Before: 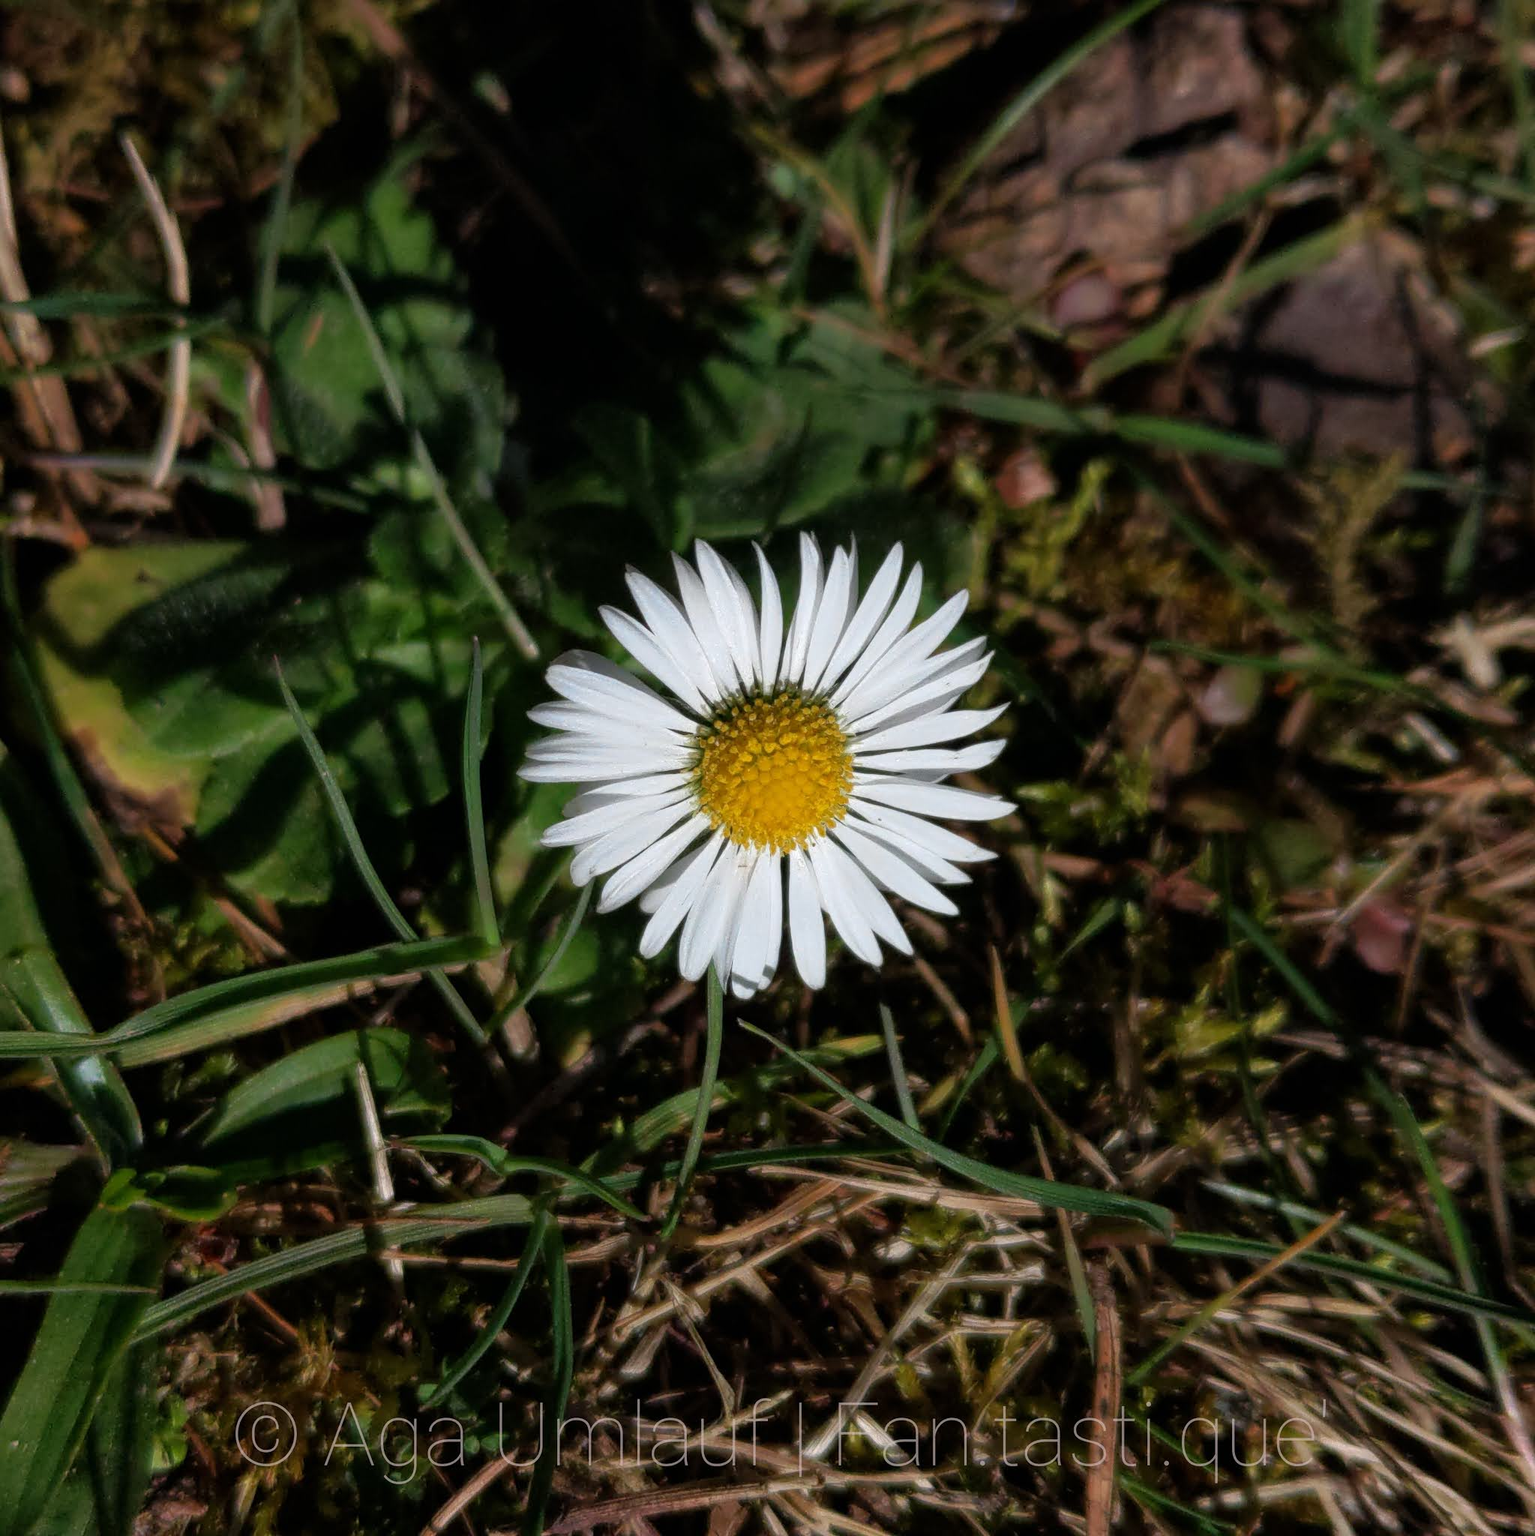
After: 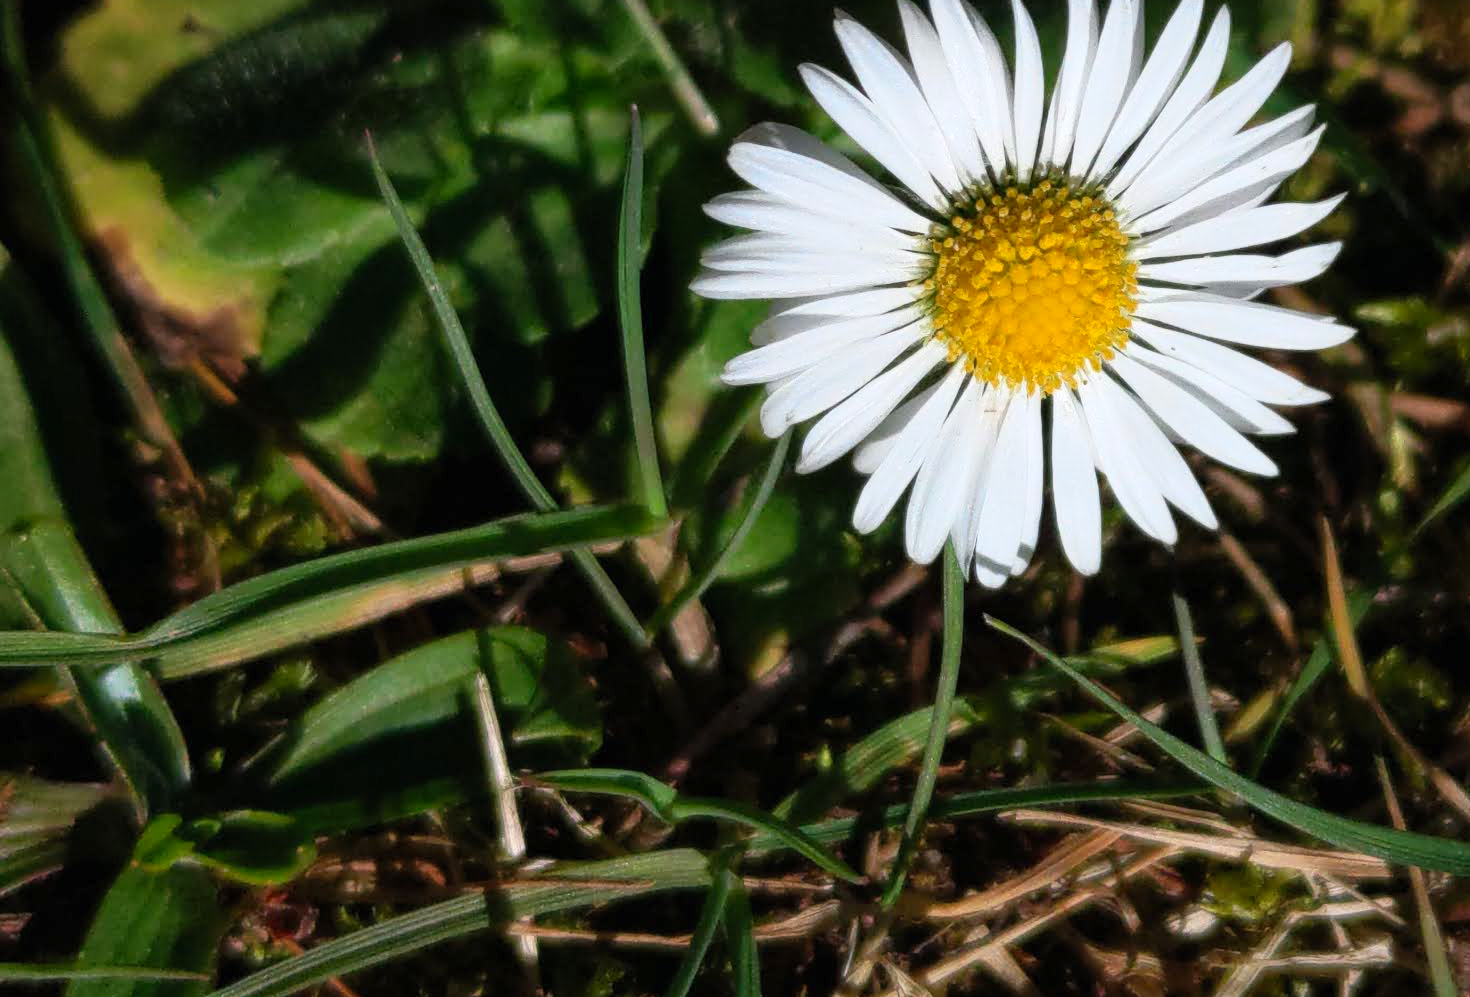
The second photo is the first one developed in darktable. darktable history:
contrast brightness saturation: contrast 0.204, brightness 0.165, saturation 0.218
crop: top 36.373%, right 28.147%, bottom 14.897%
